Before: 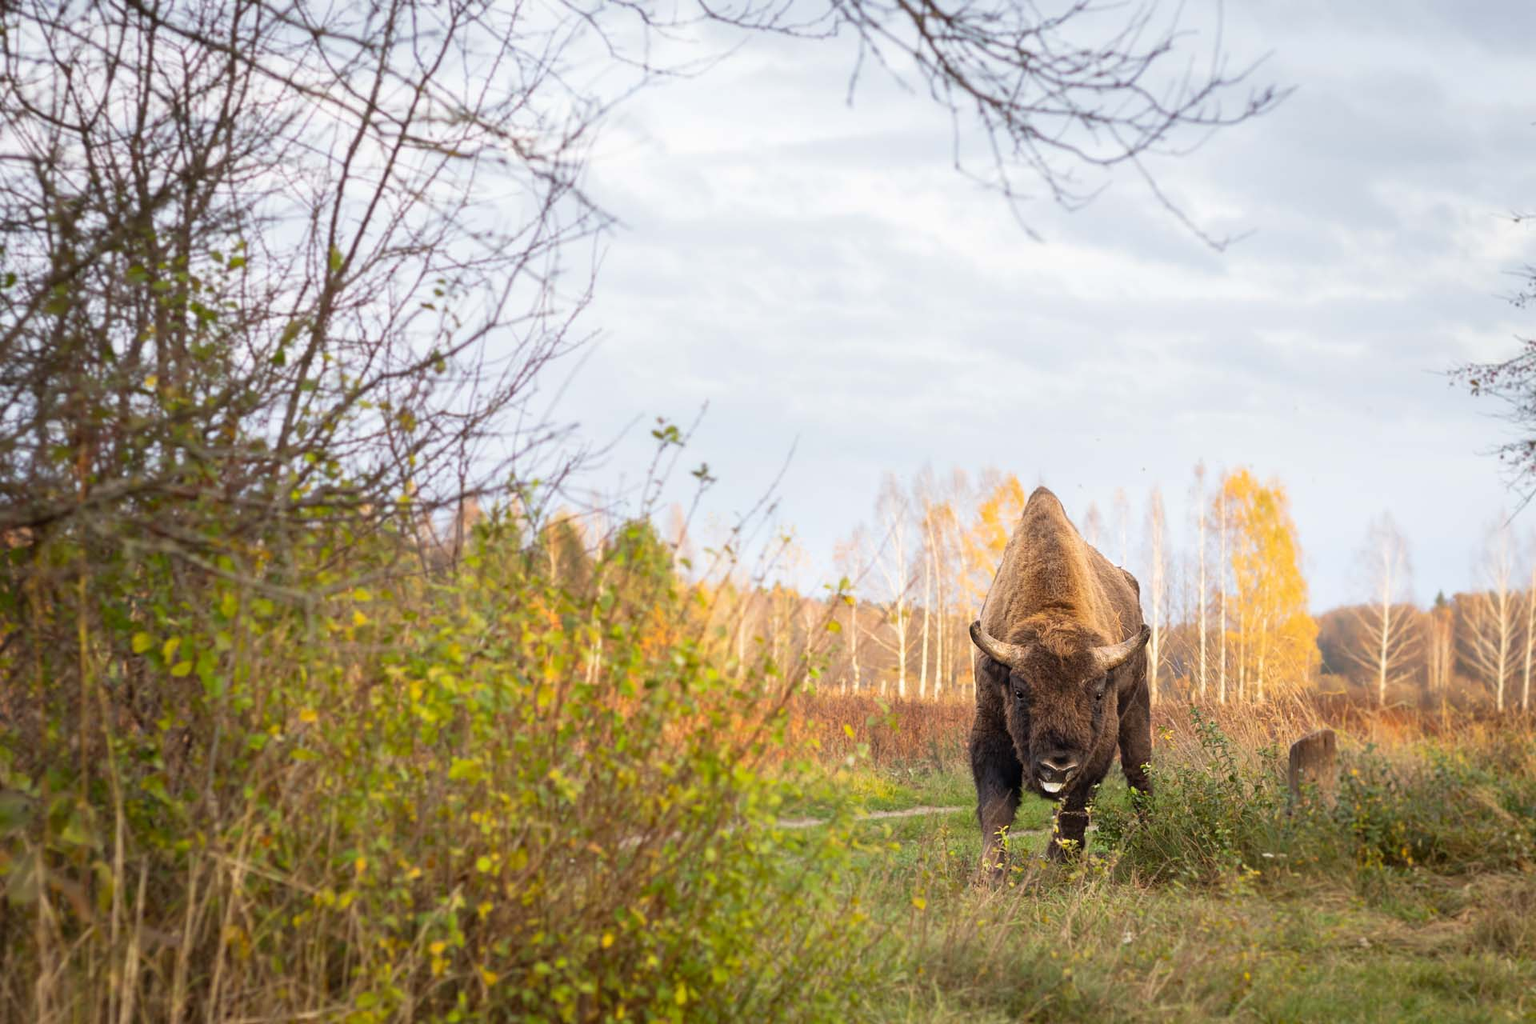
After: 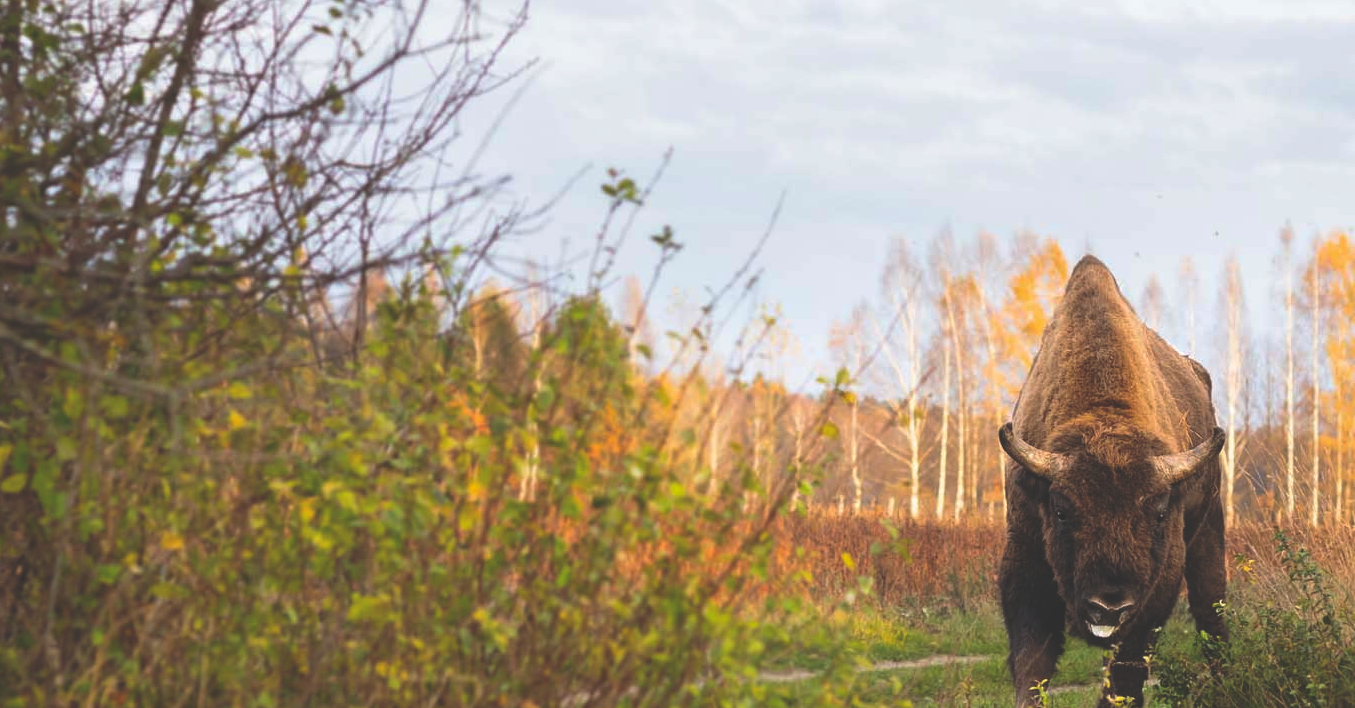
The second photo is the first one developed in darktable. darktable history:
crop: left 11.123%, top 27.61%, right 18.3%, bottom 17.034%
rgb curve: curves: ch0 [(0, 0.186) (0.314, 0.284) (0.775, 0.708) (1, 1)], compensate middle gray true, preserve colors none
